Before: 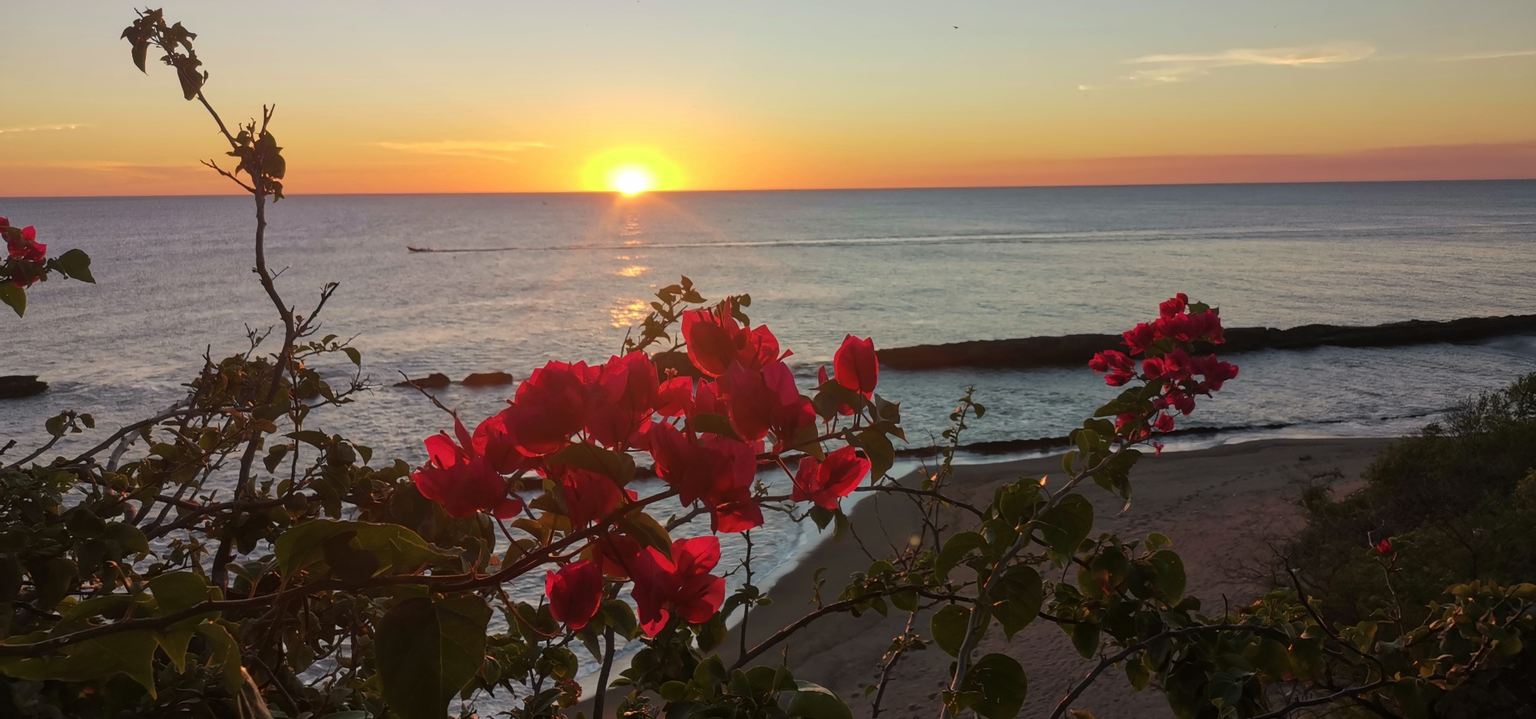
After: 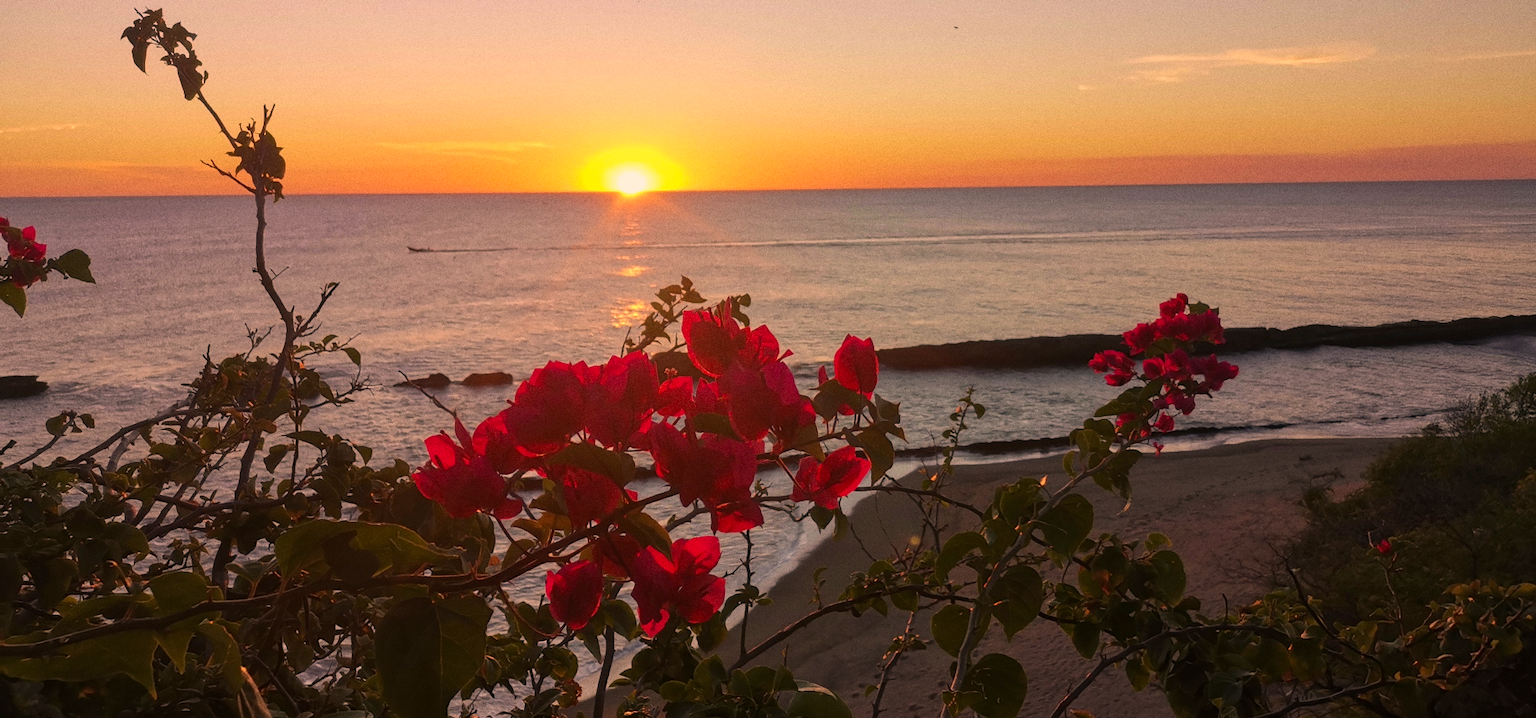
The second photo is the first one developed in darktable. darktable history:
grain: strength 26%
color correction: highlights a* 21.16, highlights b* 19.61
